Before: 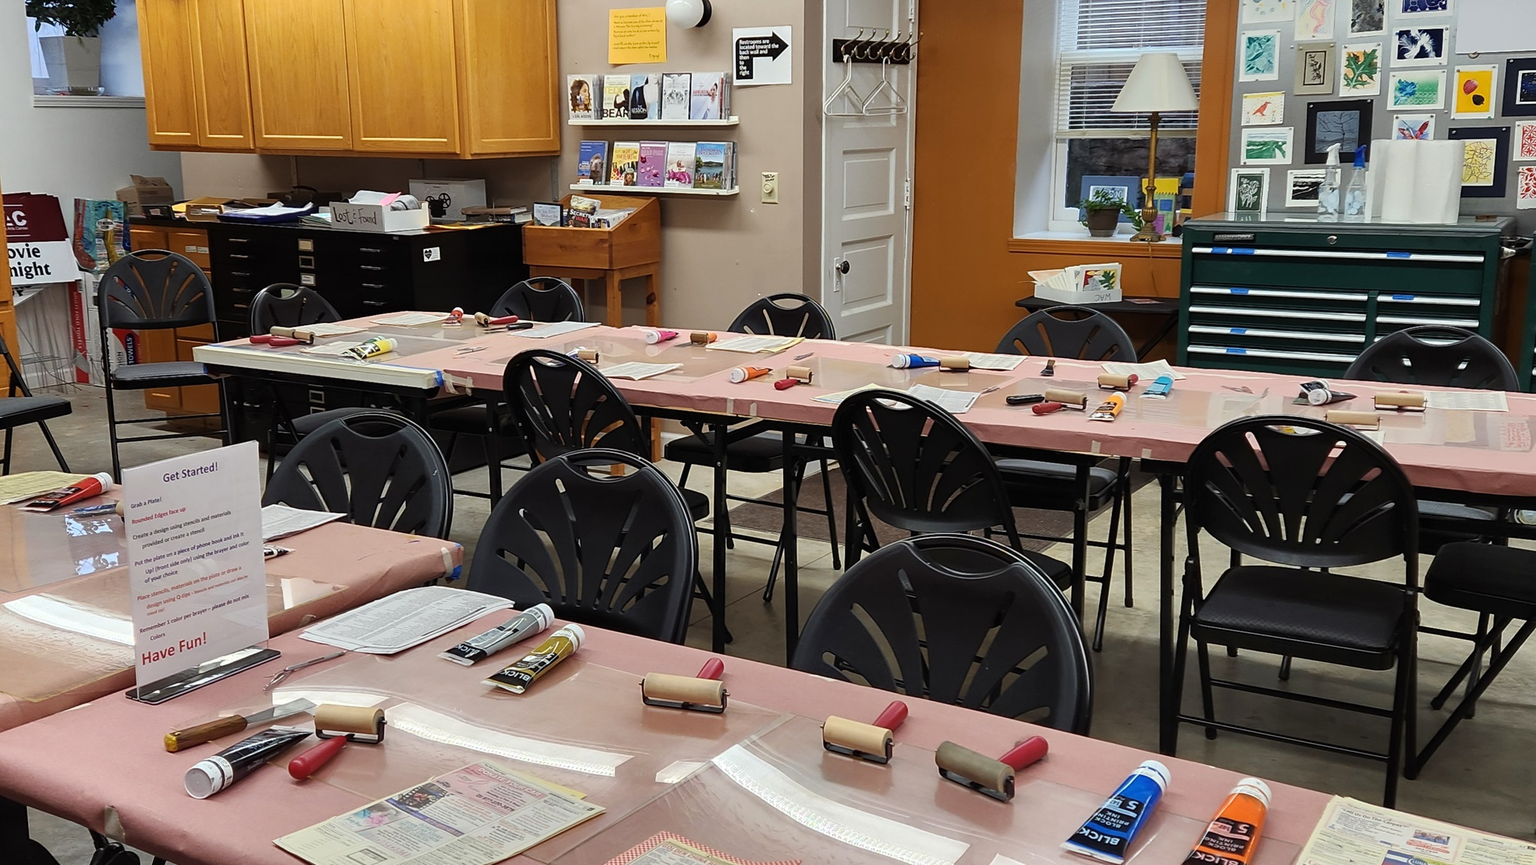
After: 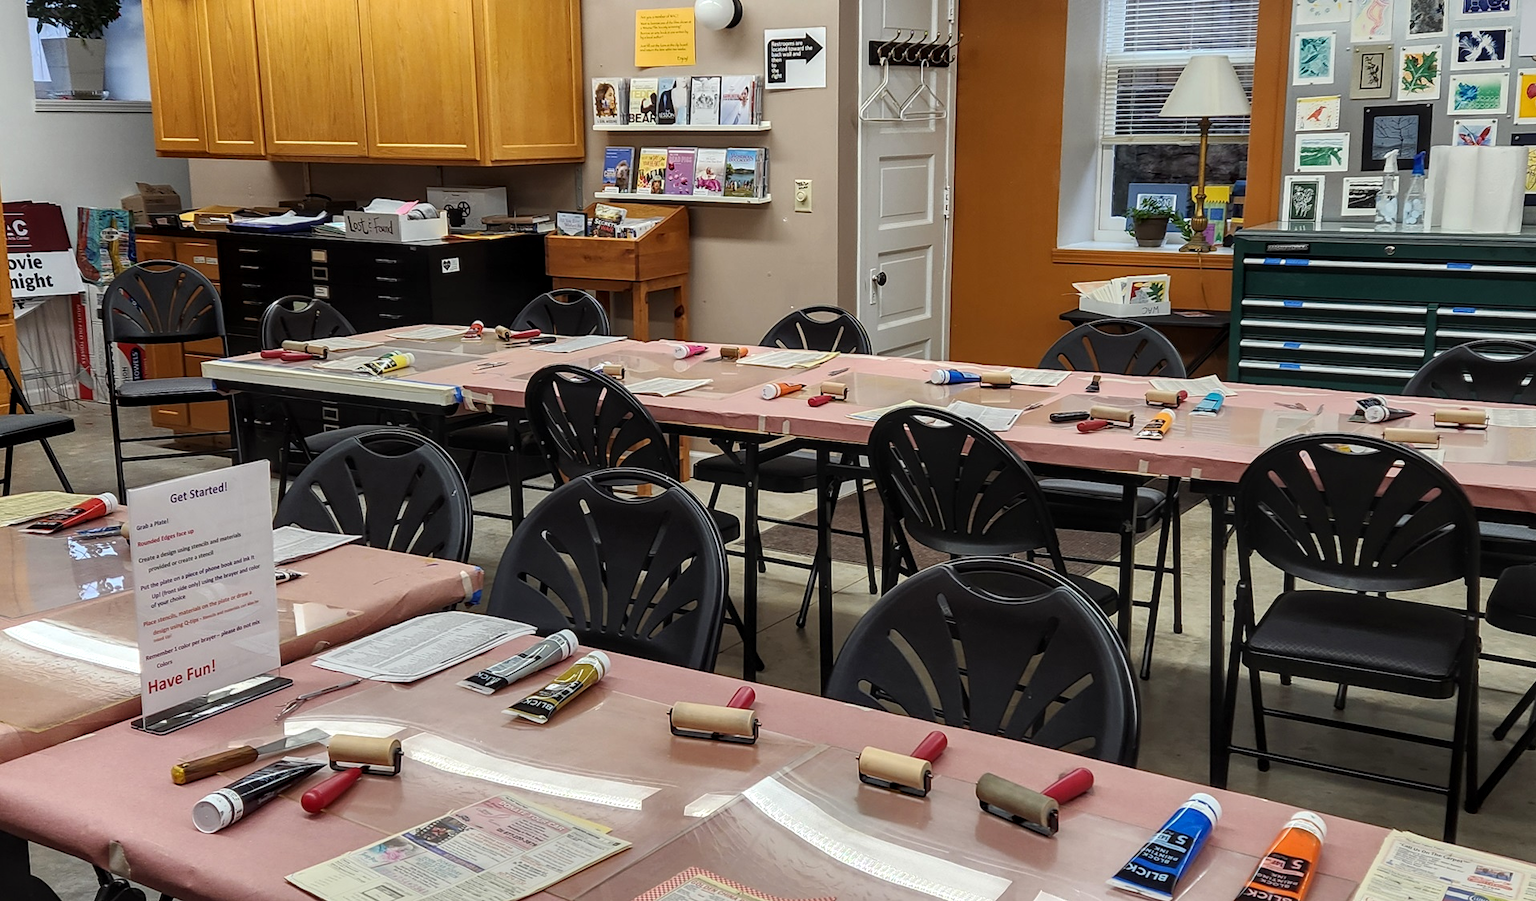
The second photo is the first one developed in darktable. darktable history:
crop: right 4.126%, bottom 0.031%
local contrast: on, module defaults
